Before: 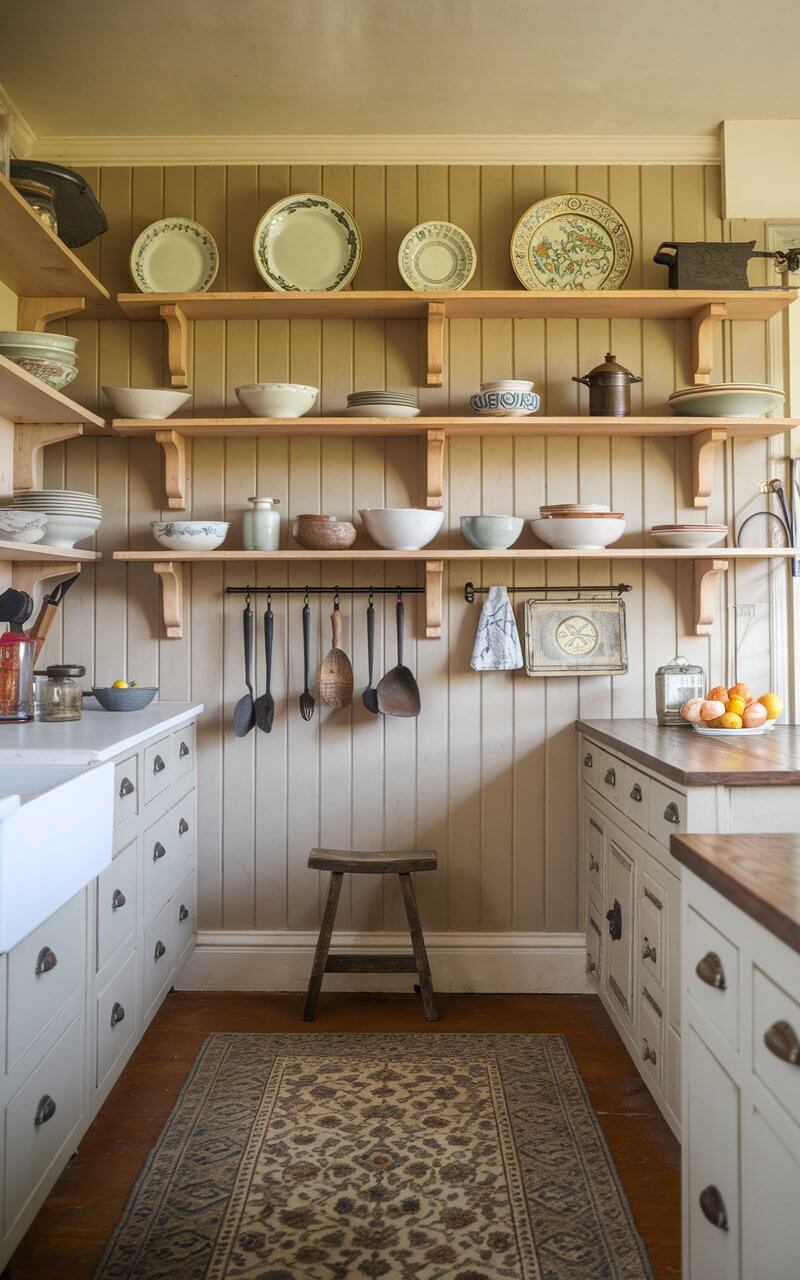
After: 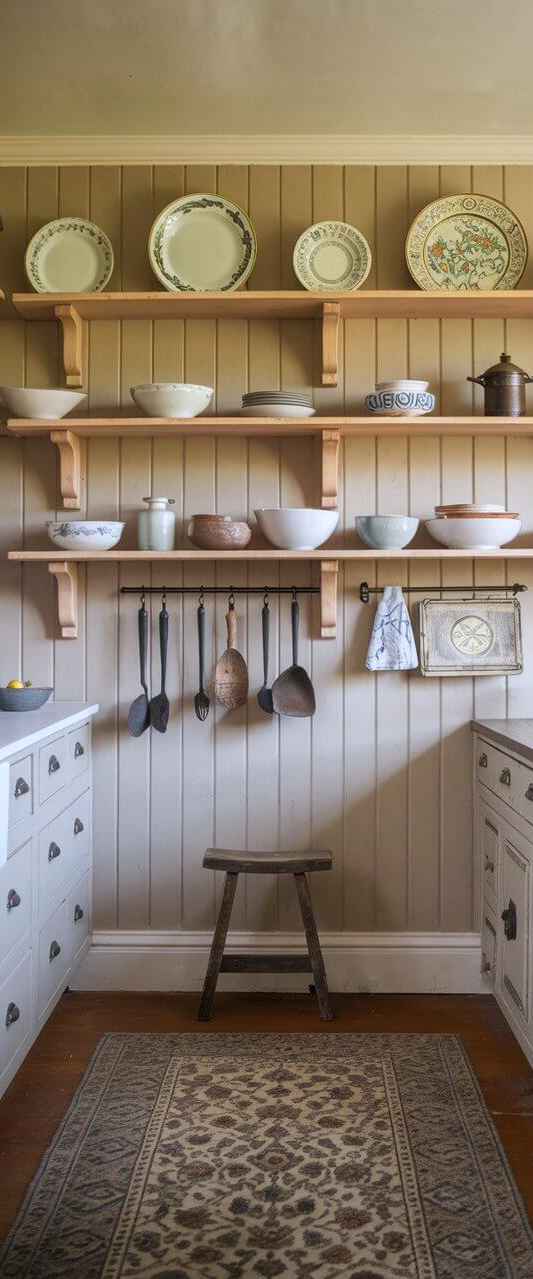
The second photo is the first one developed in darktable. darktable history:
color calibration: illuminant as shot in camera, x 0.358, y 0.373, temperature 4628.91 K
tone equalizer: -8 EV -0.55 EV
crop and rotate: left 13.342%, right 19.991%
